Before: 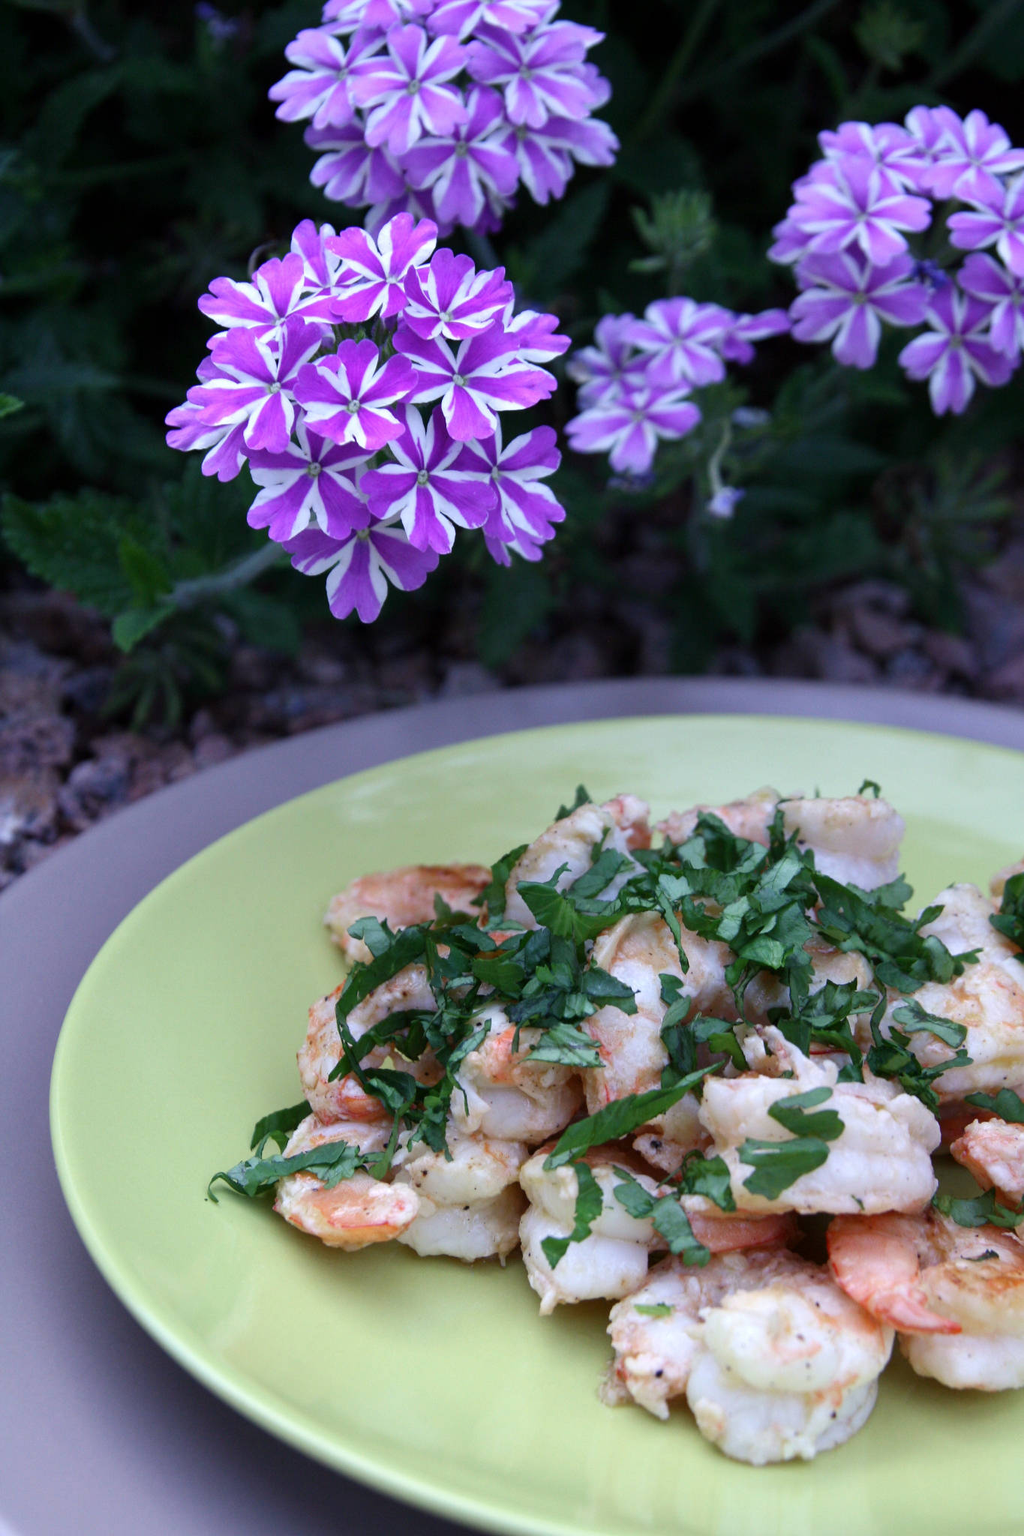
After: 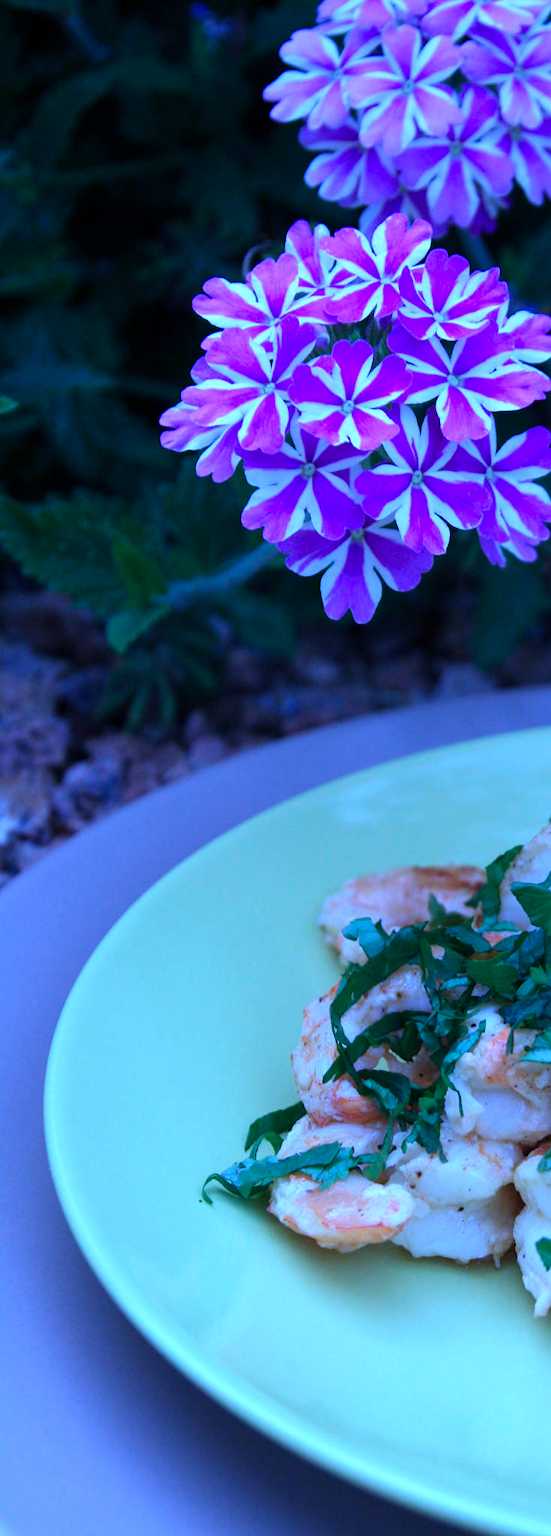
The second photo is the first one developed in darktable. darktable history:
crop: left 0.587%, right 45.588%, bottom 0.086%
color calibration: illuminant as shot in camera, x 0.442, y 0.413, temperature 2903.13 K
